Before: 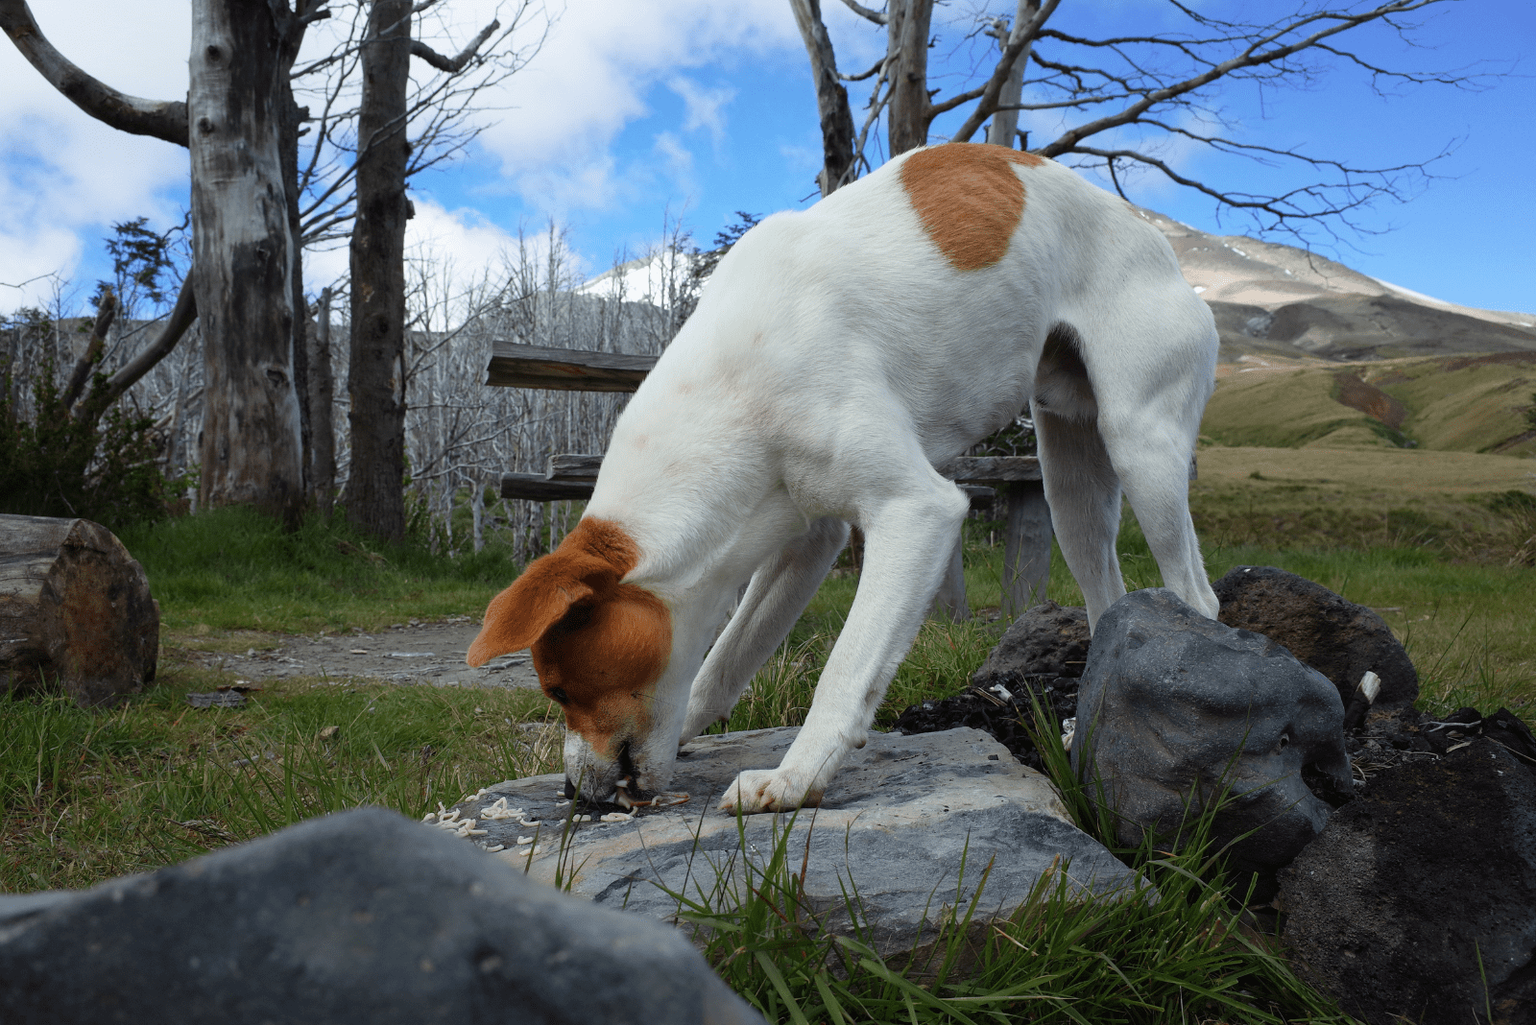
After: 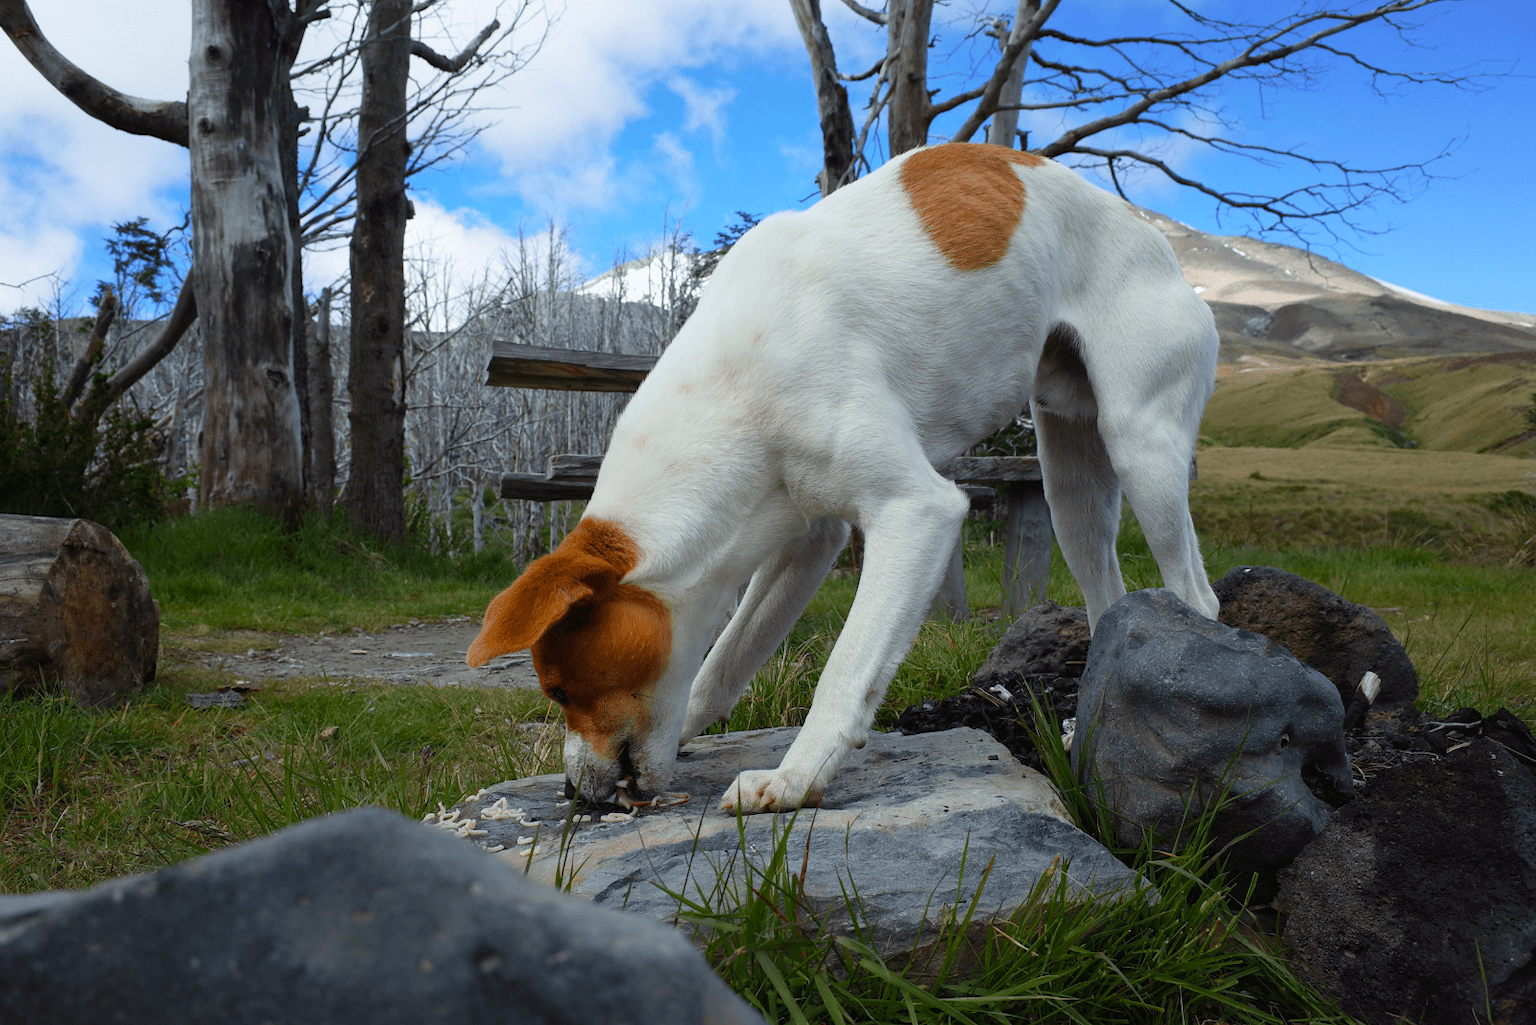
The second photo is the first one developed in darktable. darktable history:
color balance rgb: perceptual saturation grading › global saturation 19.607%, global vibrance 6.297%
